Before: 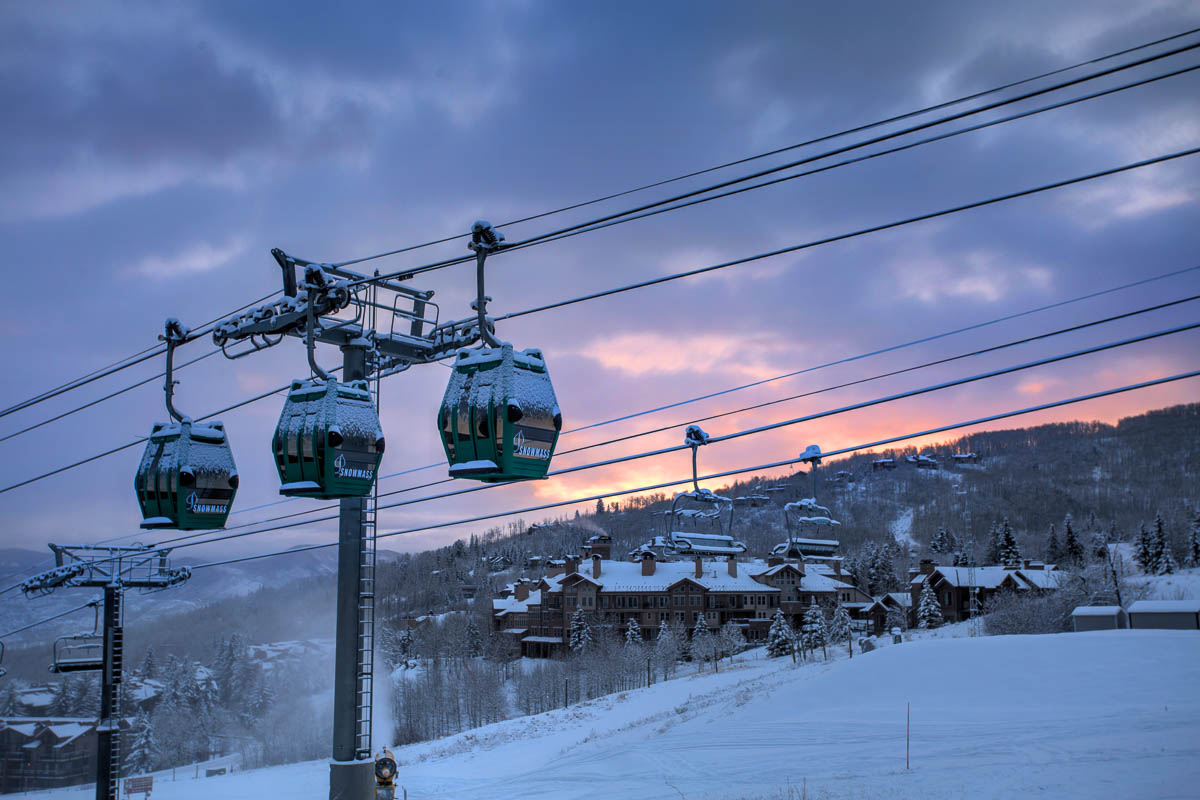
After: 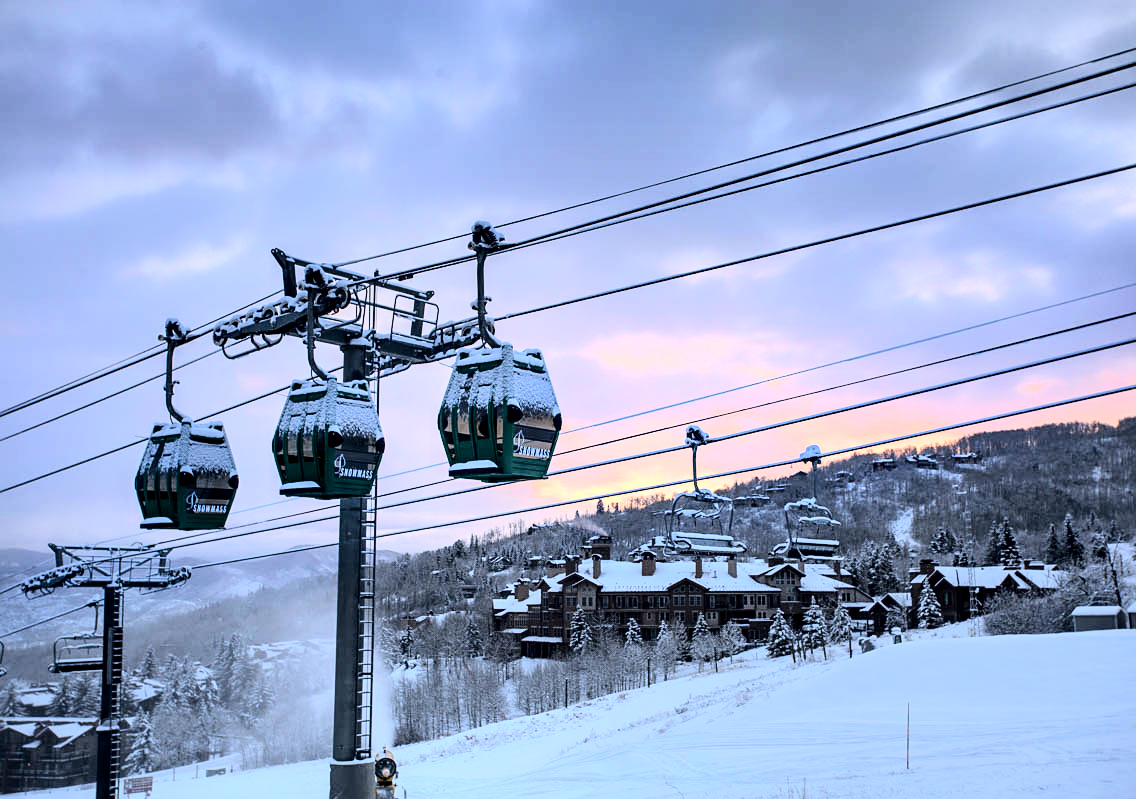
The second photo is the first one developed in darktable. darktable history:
crop and rotate: right 5.251%
sharpen: amount 0.202
tone curve: curves: ch0 [(0, 0) (0.004, 0) (0.133, 0.071) (0.325, 0.456) (0.832, 0.957) (1, 1)], color space Lab, independent channels, preserve colors none
